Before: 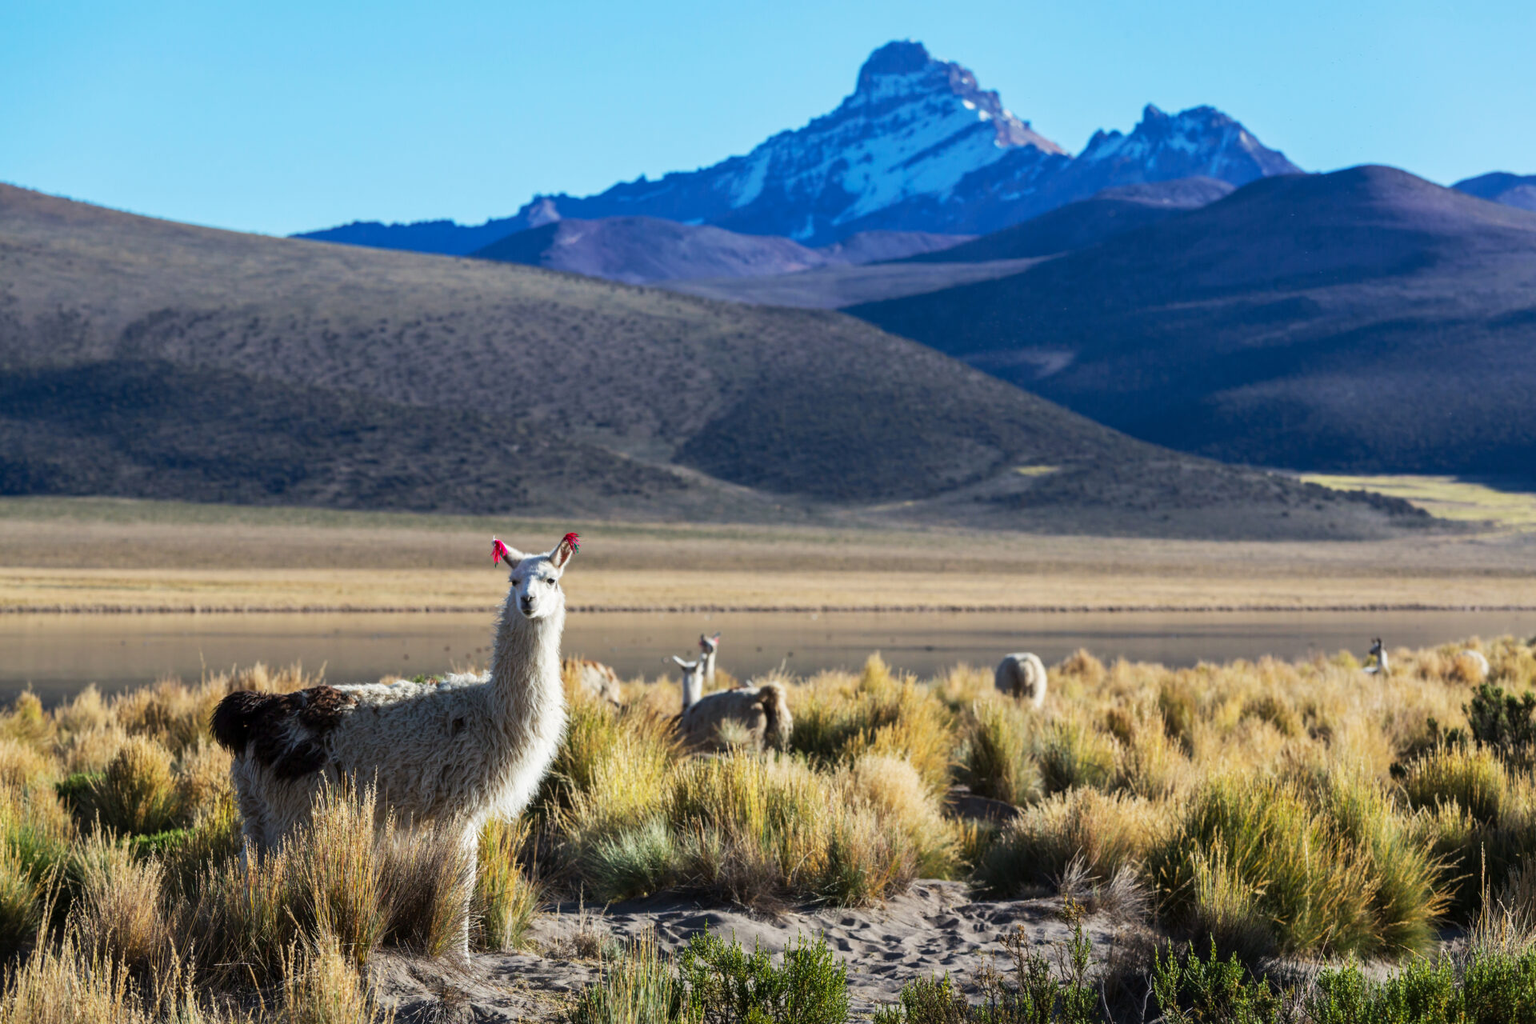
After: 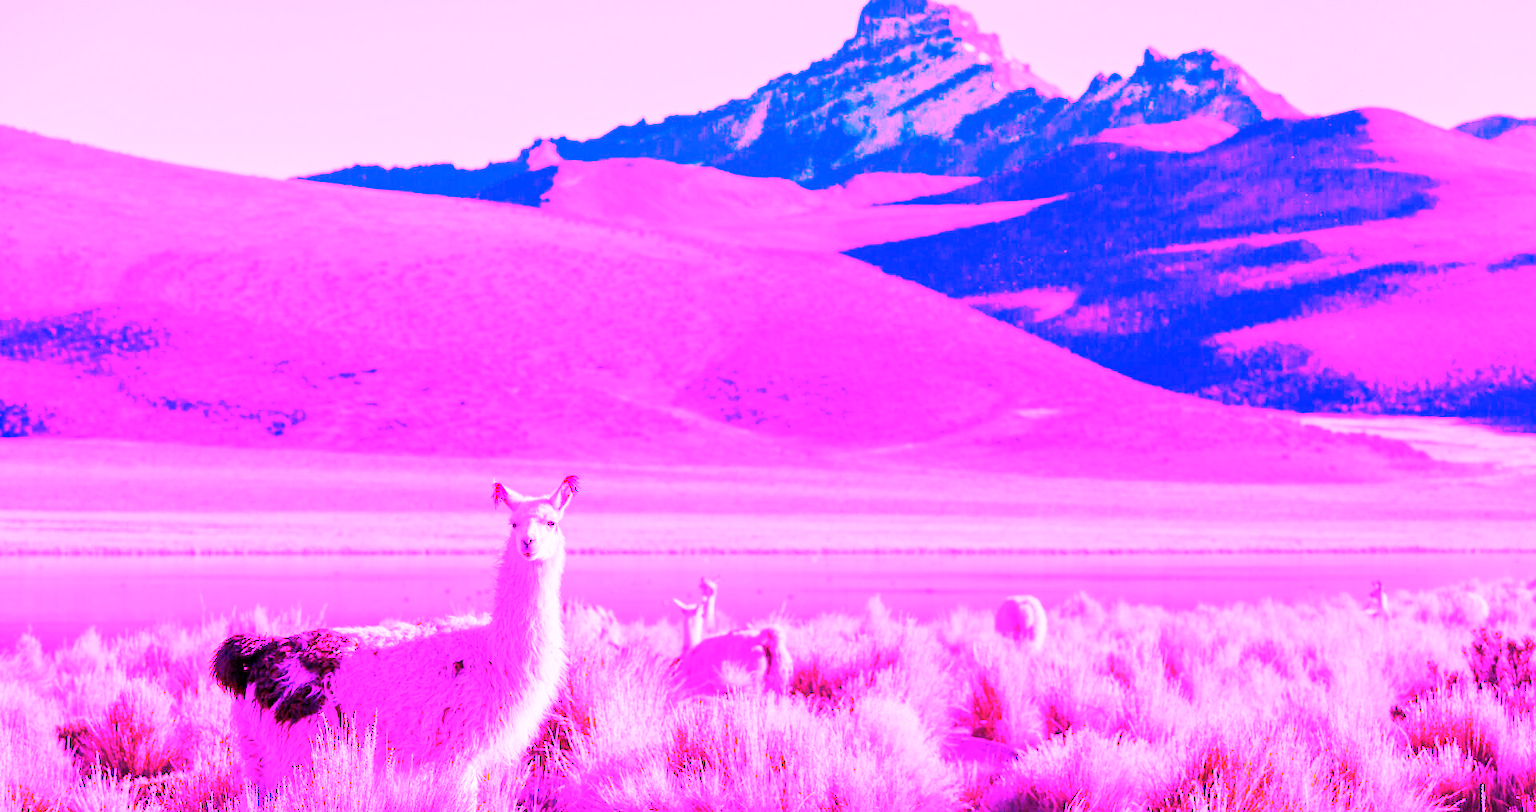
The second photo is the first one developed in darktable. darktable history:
white balance: red 8, blue 8
crop and rotate: top 5.667%, bottom 14.937%
